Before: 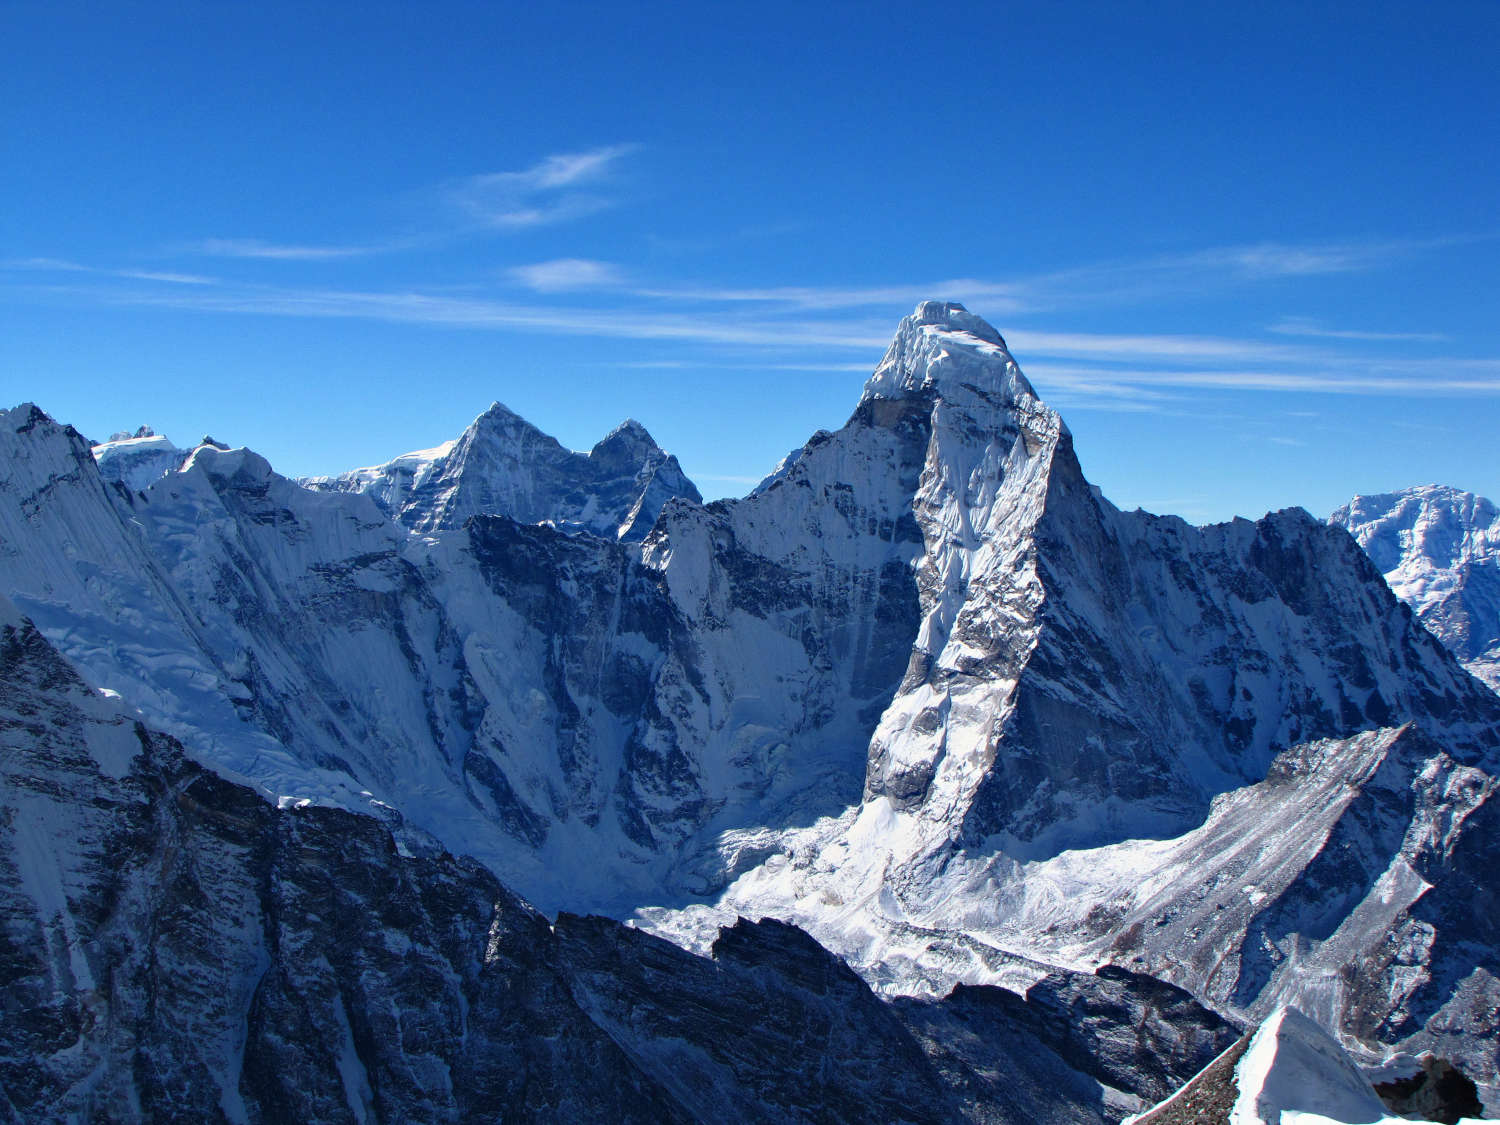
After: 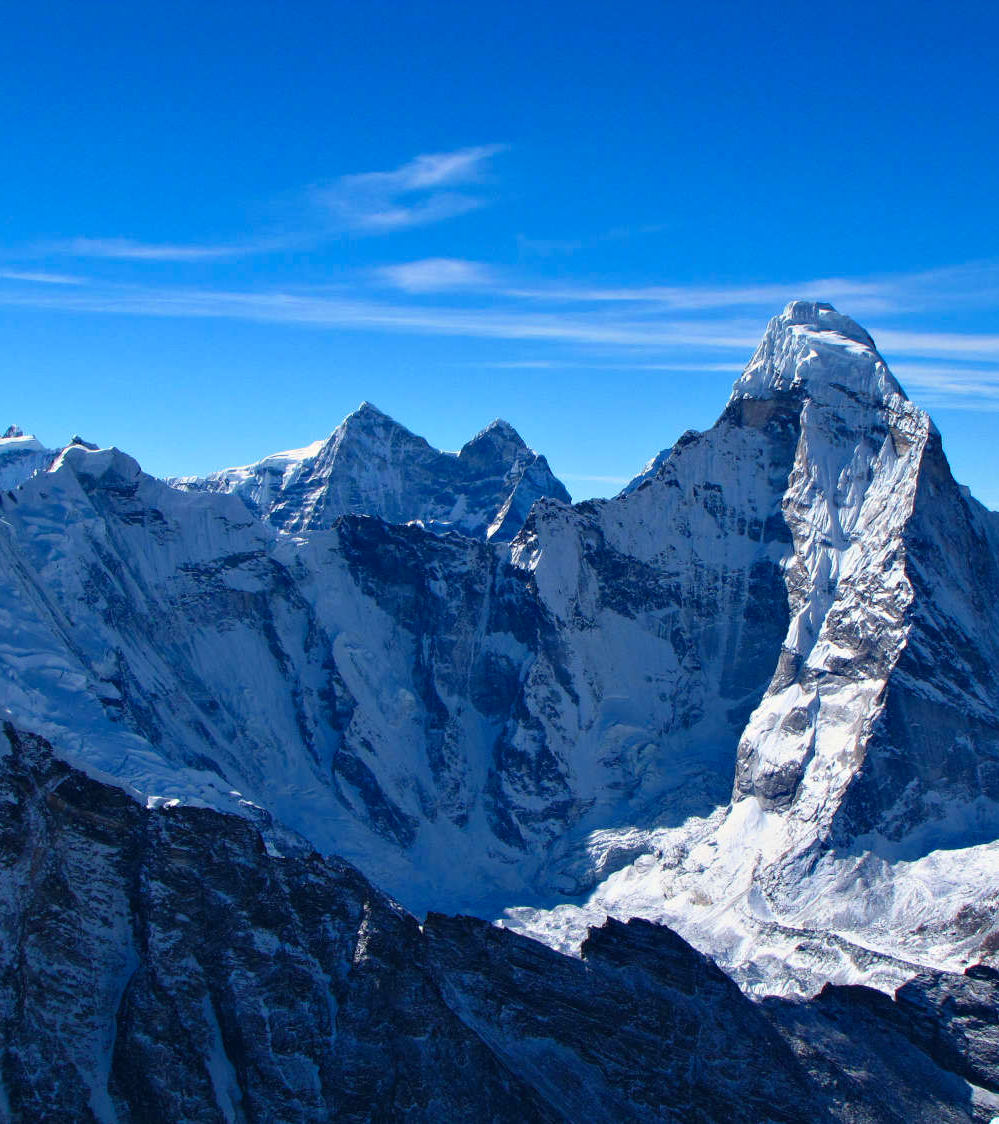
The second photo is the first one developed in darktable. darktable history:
crop and rotate: left 8.786%, right 24.548%
contrast brightness saturation: contrast 0.04, saturation 0.16
